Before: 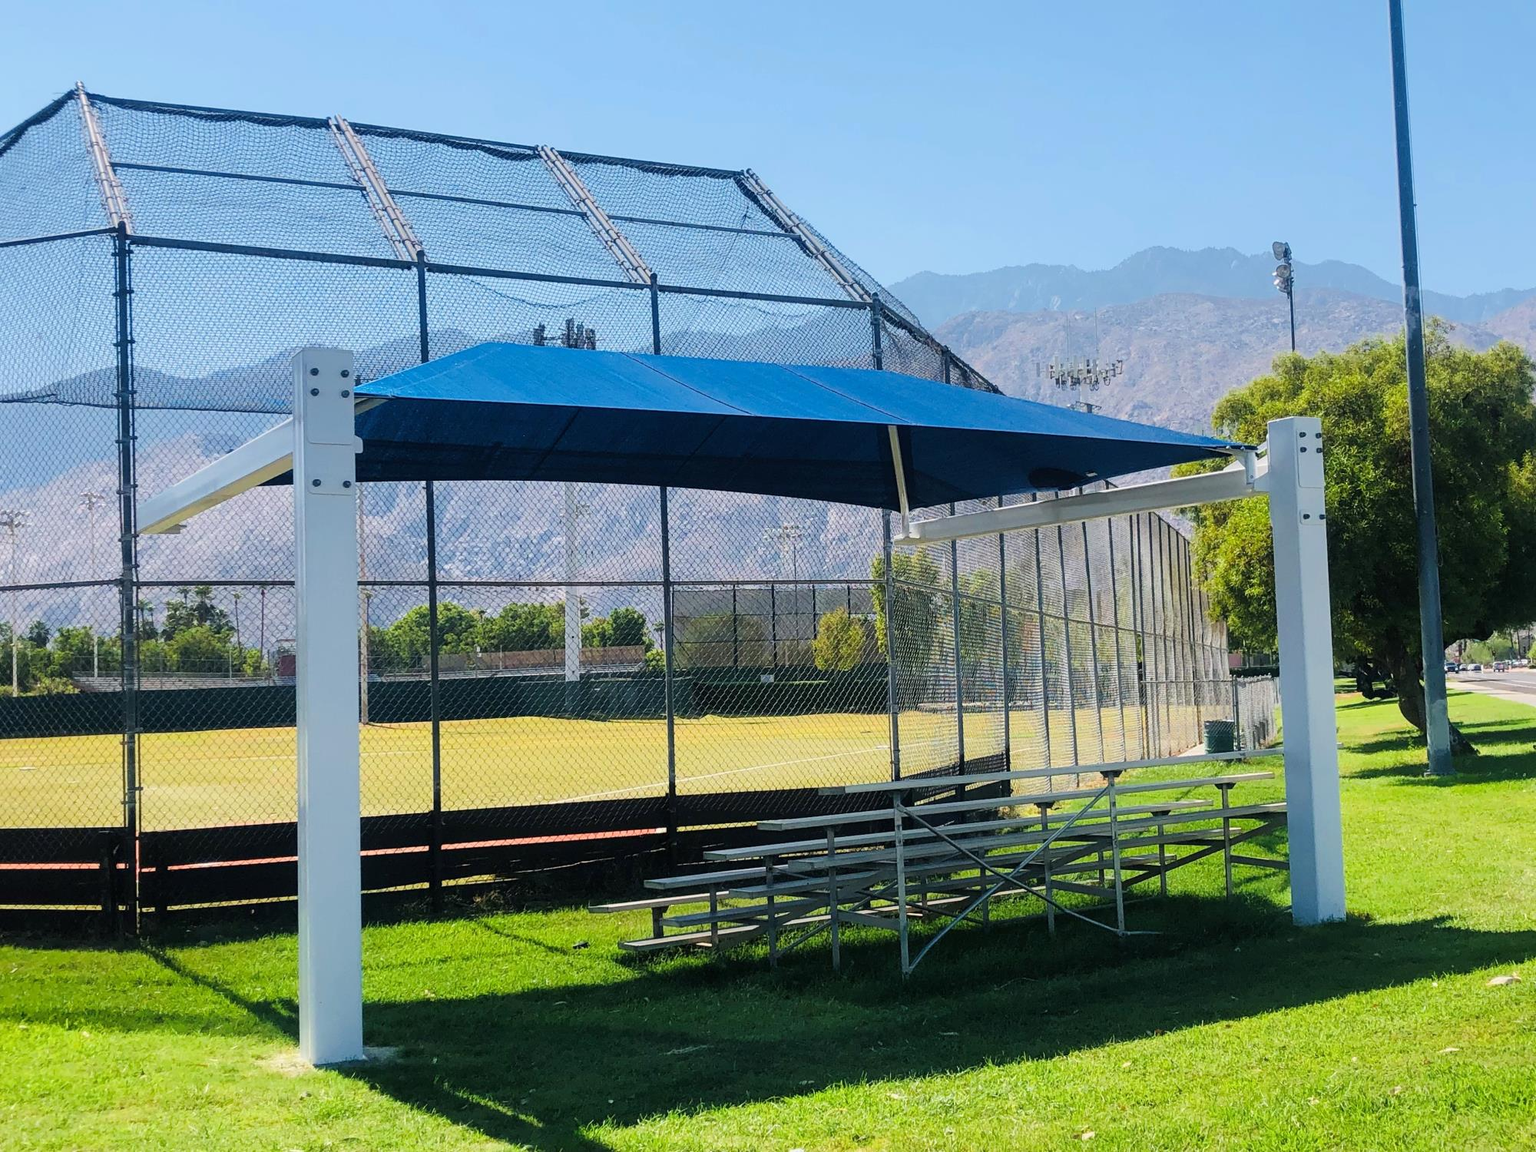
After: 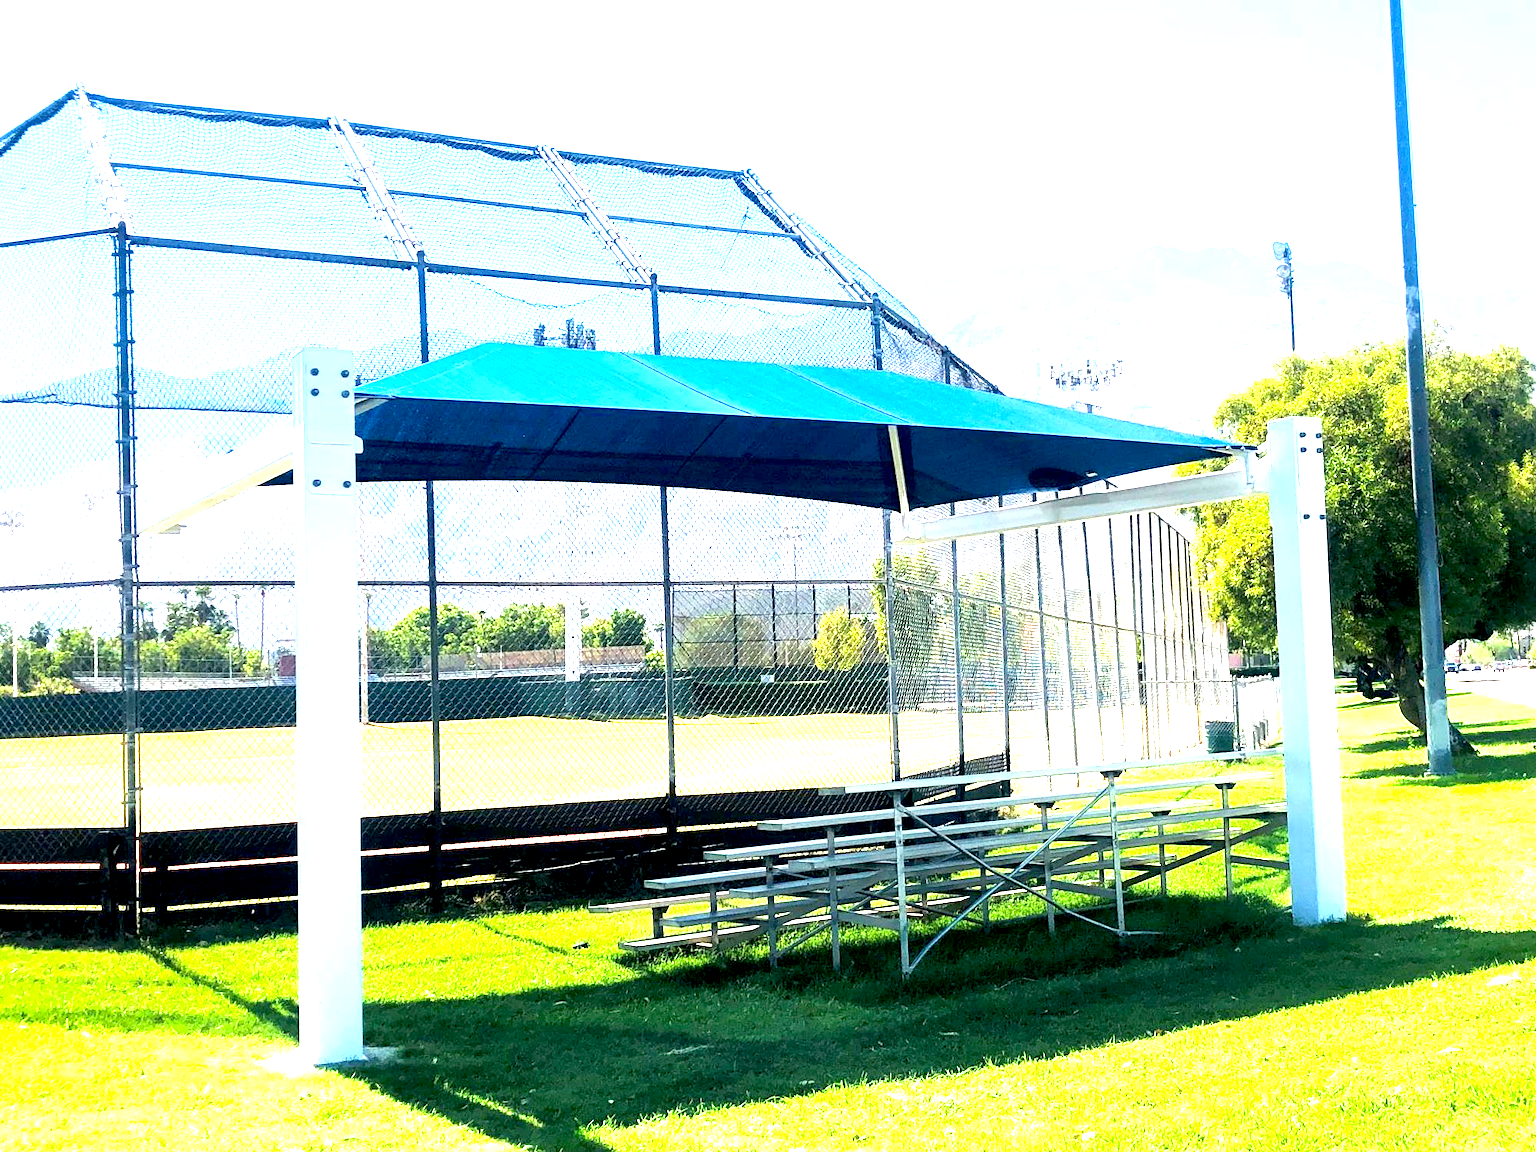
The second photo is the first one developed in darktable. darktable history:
exposure: black level correction 0.005, exposure 2.084 EV, compensate highlight preservation false
white balance: red 0.978, blue 0.999
